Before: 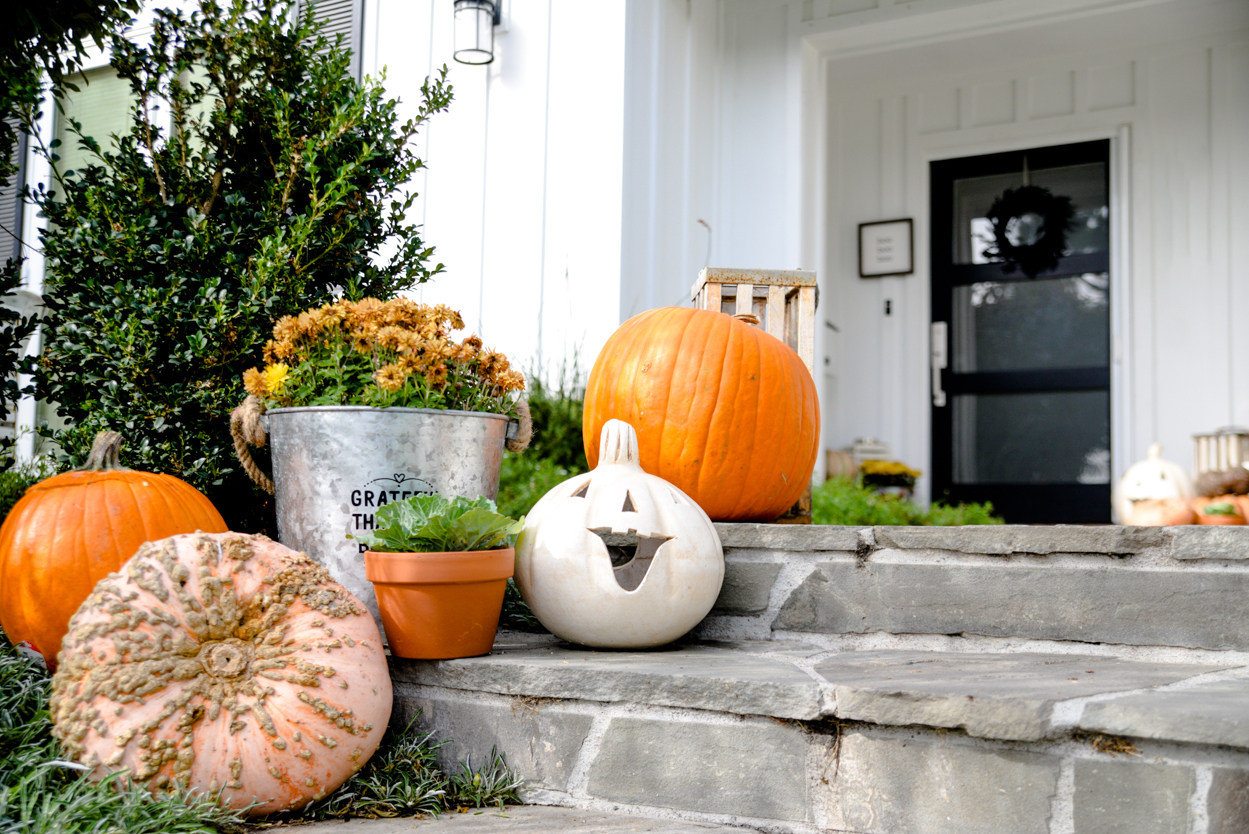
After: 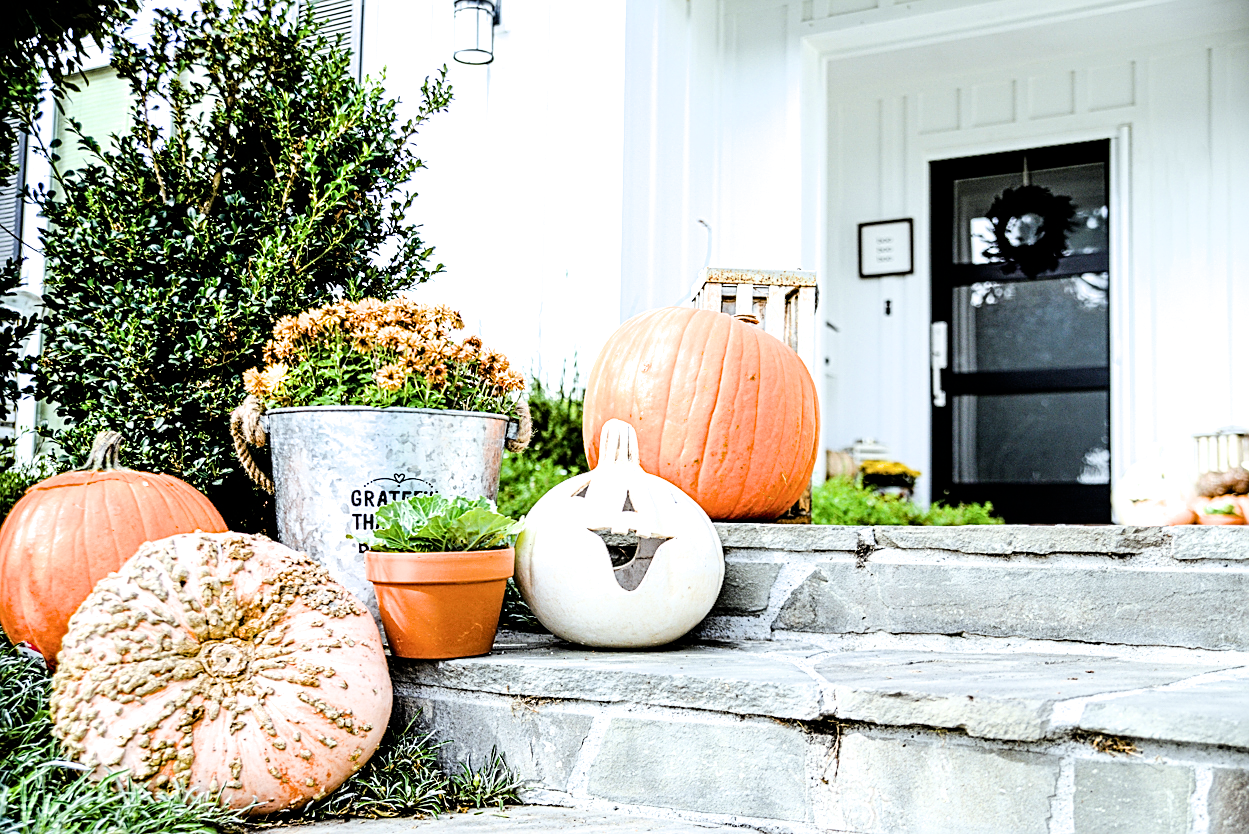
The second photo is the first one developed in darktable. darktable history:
white balance: red 0.925, blue 1.046
color balance: on, module defaults
contrast equalizer: y [[0.5, 0.5, 0.5, 0.539, 0.64, 0.611], [0.5 ×6], [0.5 ×6], [0 ×6], [0 ×6]]
tone equalizer: on, module defaults
exposure: exposure 1.089 EV, compensate highlight preservation false
filmic rgb: black relative exposure -8.07 EV, white relative exposure 3 EV, hardness 5.35, contrast 1.25
sharpen: on, module defaults
